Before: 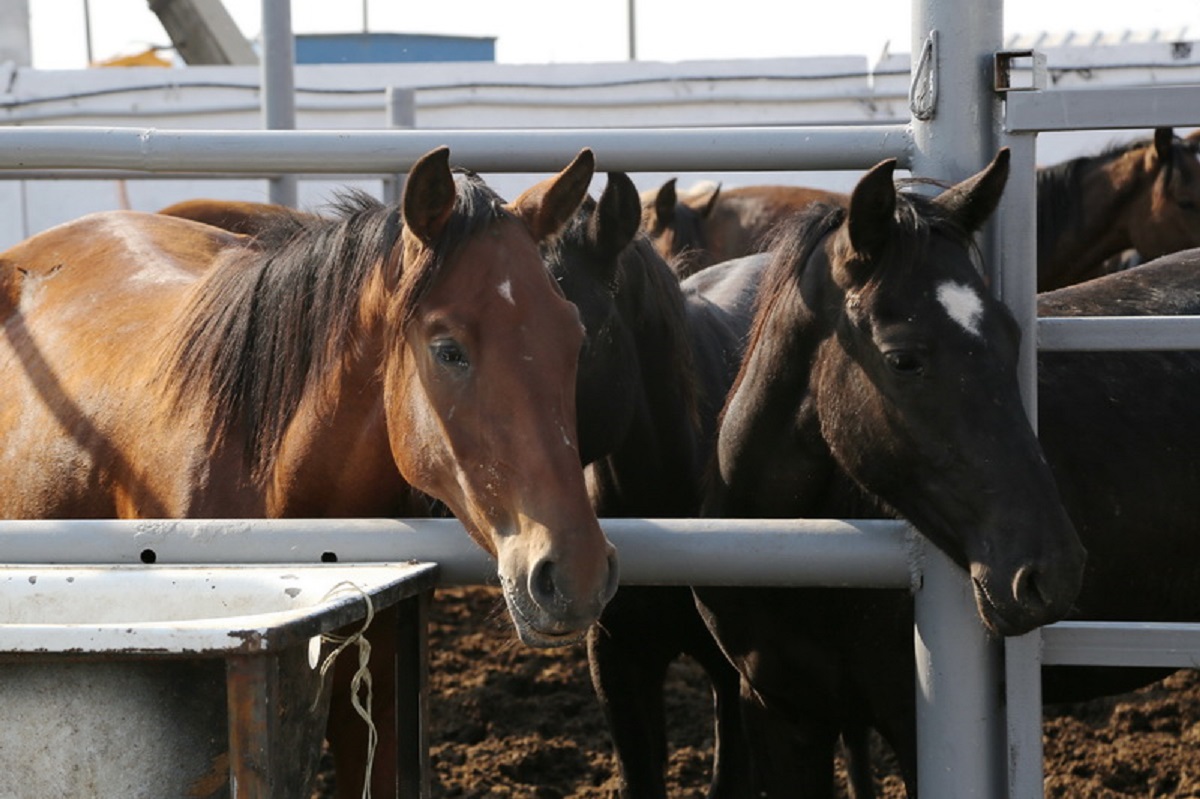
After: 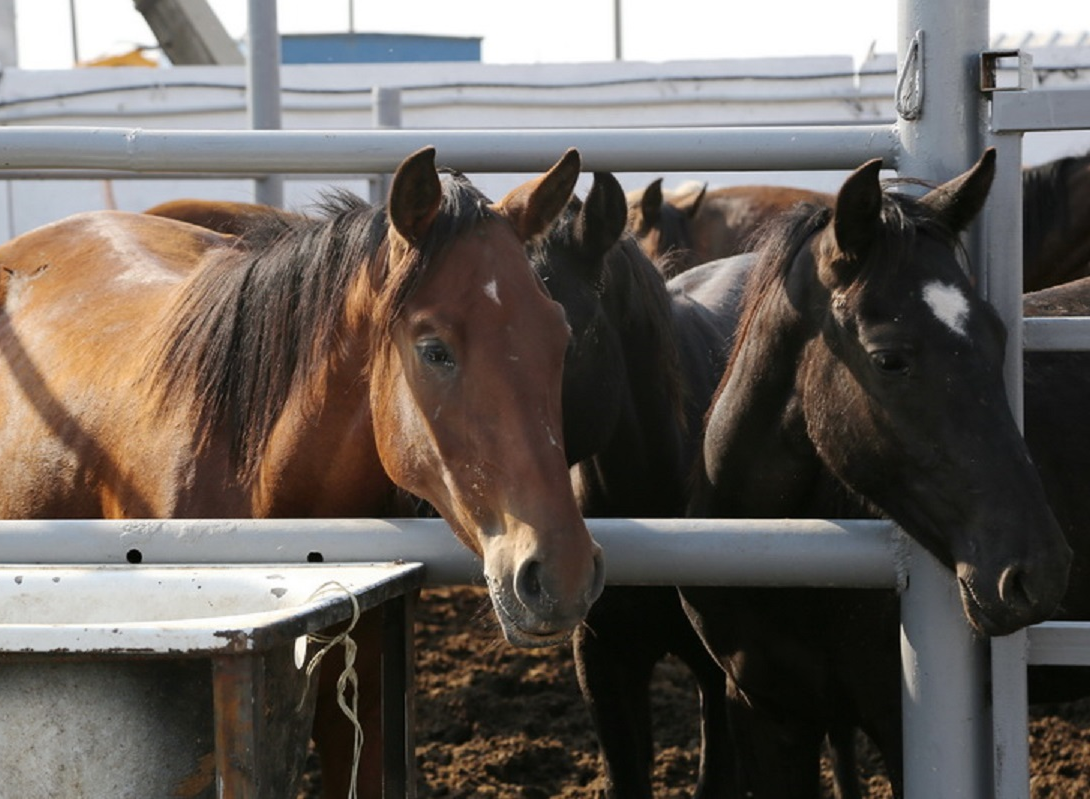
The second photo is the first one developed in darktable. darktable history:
crop and rotate: left 1.18%, right 7.978%
